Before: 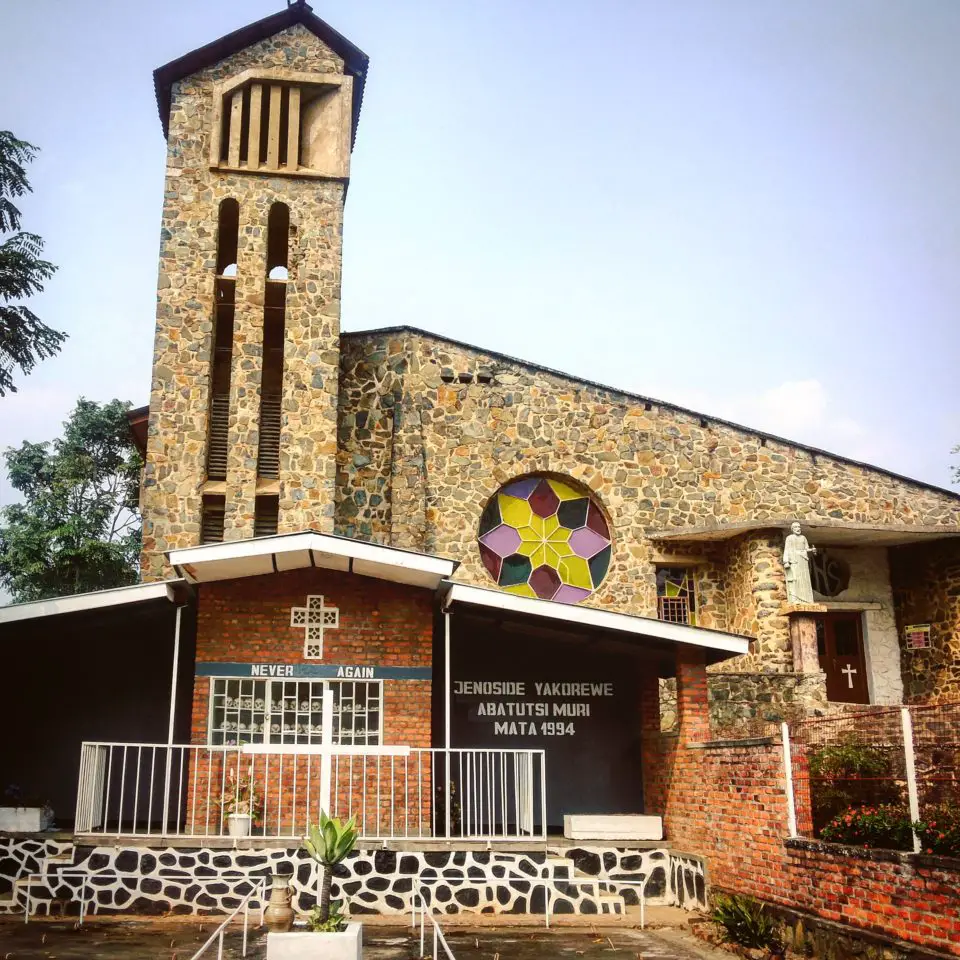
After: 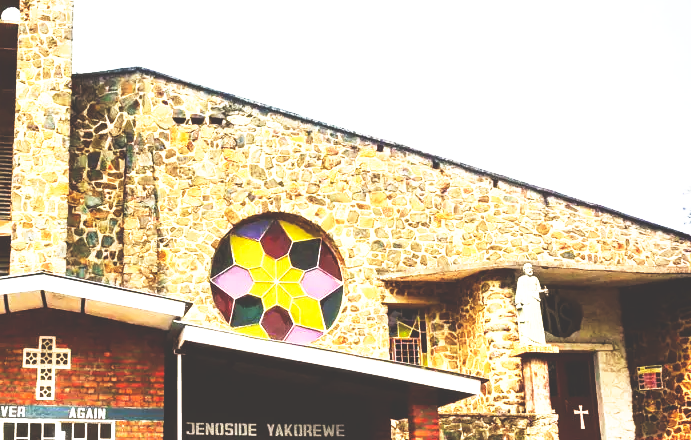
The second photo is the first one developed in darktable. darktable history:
base curve: curves: ch0 [(0, 0.036) (0.007, 0.037) (0.604, 0.887) (1, 1)], preserve colors none
exposure: black level correction 0, exposure 0.7 EV, compensate exposure bias true, compensate highlight preservation false
crop and rotate: left 27.938%, top 27.046%, bottom 27.046%
